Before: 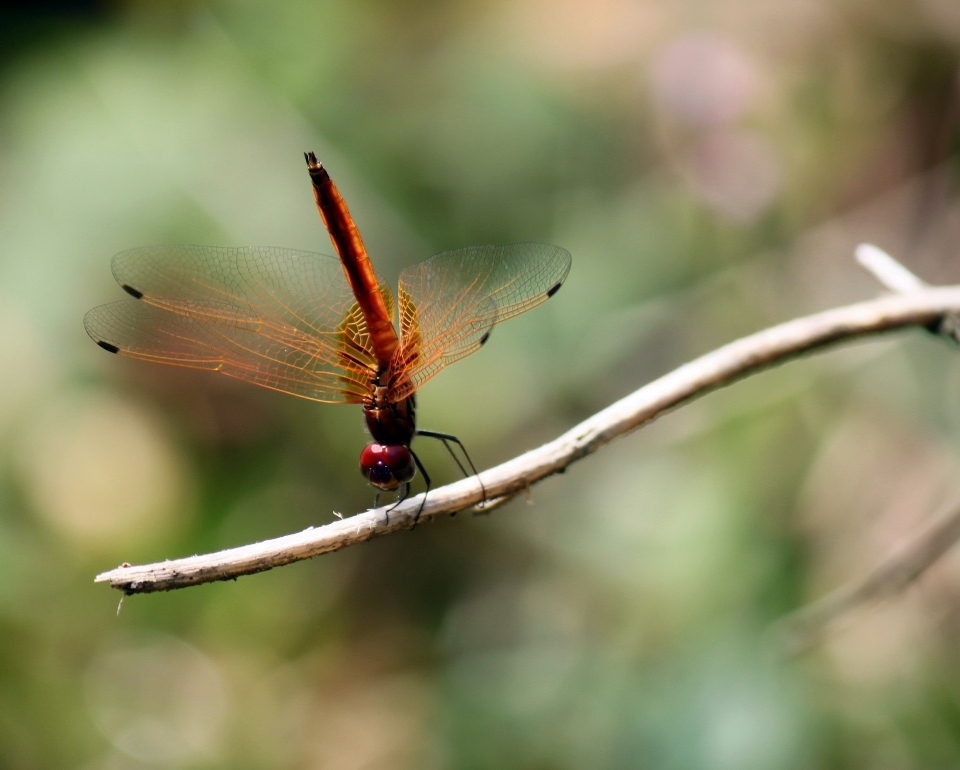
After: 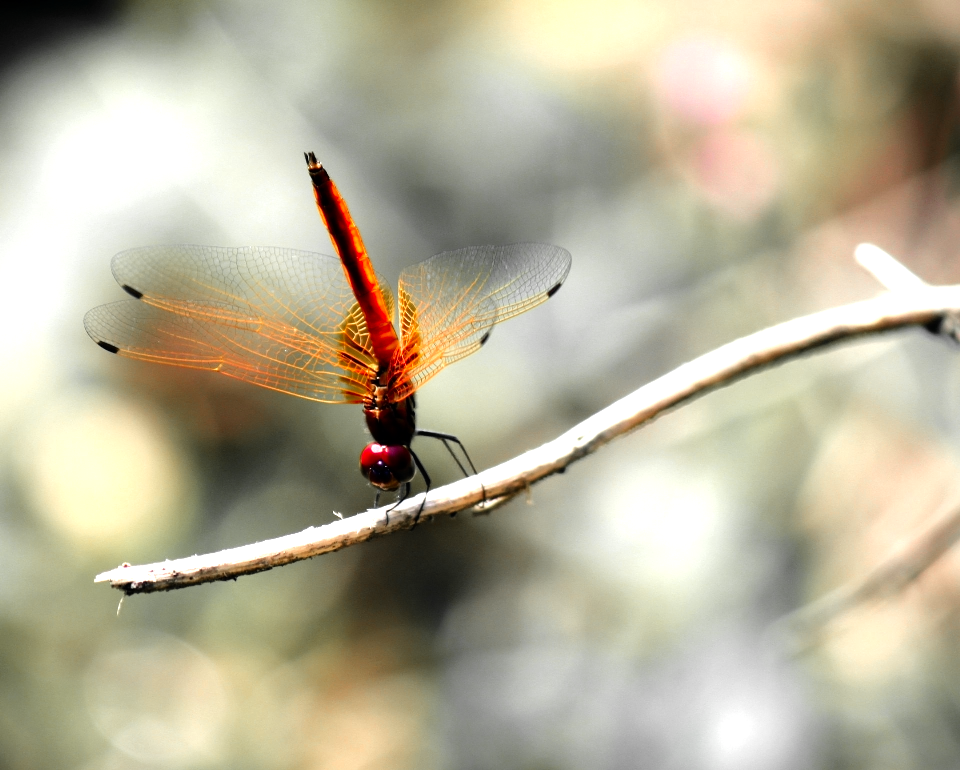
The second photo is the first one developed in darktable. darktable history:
color zones: curves: ch1 [(0, 0.679) (0.143, 0.647) (0.286, 0.261) (0.378, -0.011) (0.571, 0.396) (0.714, 0.399) (0.857, 0.406) (1, 0.679)]
tone equalizer: -8 EV -1.11 EV, -7 EV -0.999 EV, -6 EV -0.869 EV, -5 EV -0.538 EV, -3 EV 0.588 EV, -2 EV 0.883 EV, -1 EV 0.993 EV, +0 EV 1.06 EV
